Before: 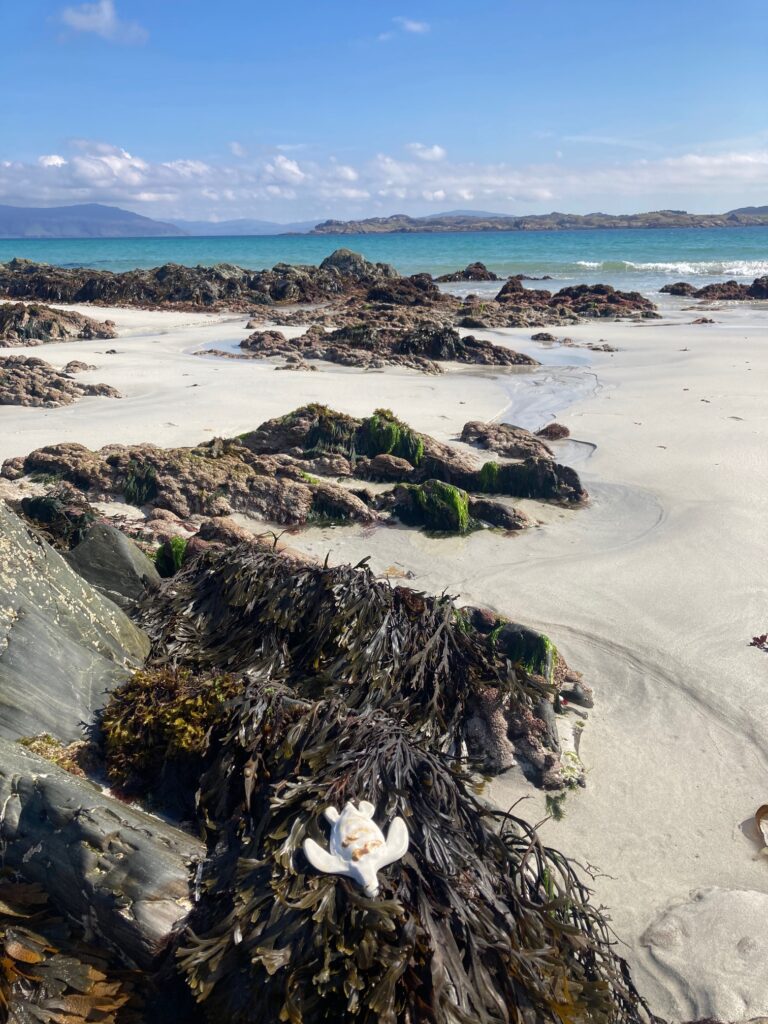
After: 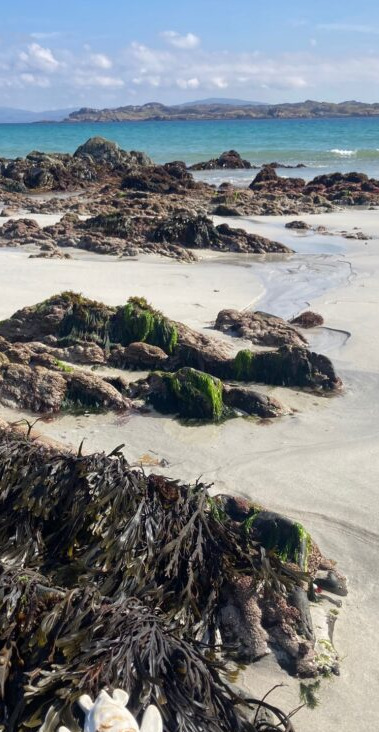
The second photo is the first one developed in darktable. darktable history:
crop: left 32.151%, top 10.946%, right 18.435%, bottom 17.501%
